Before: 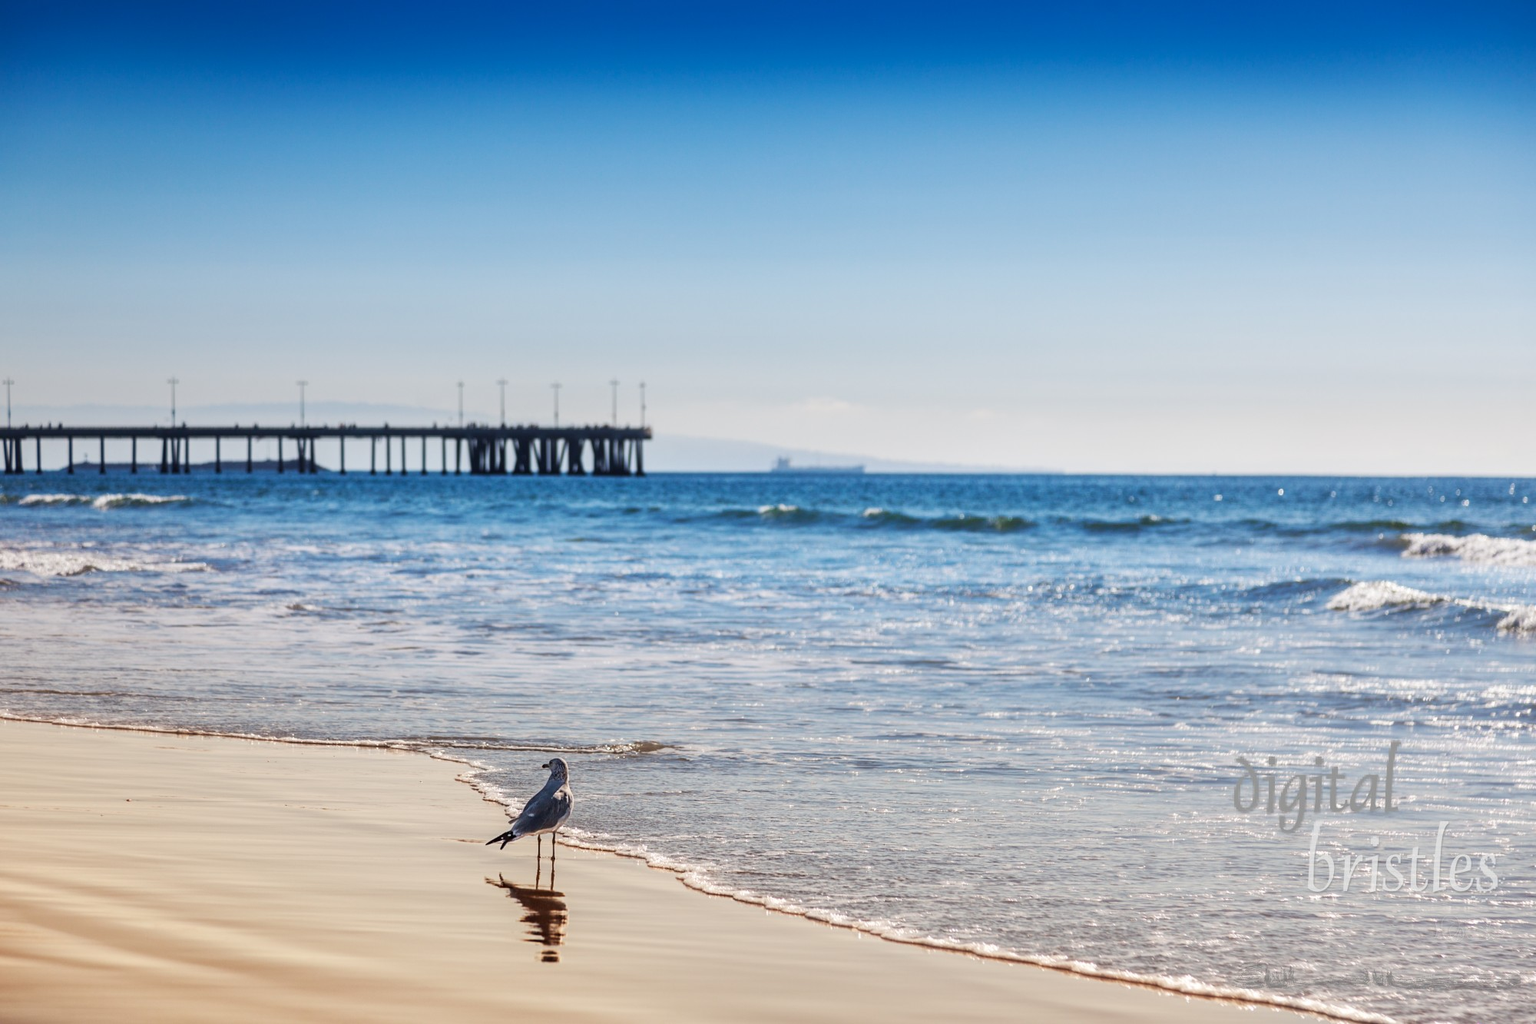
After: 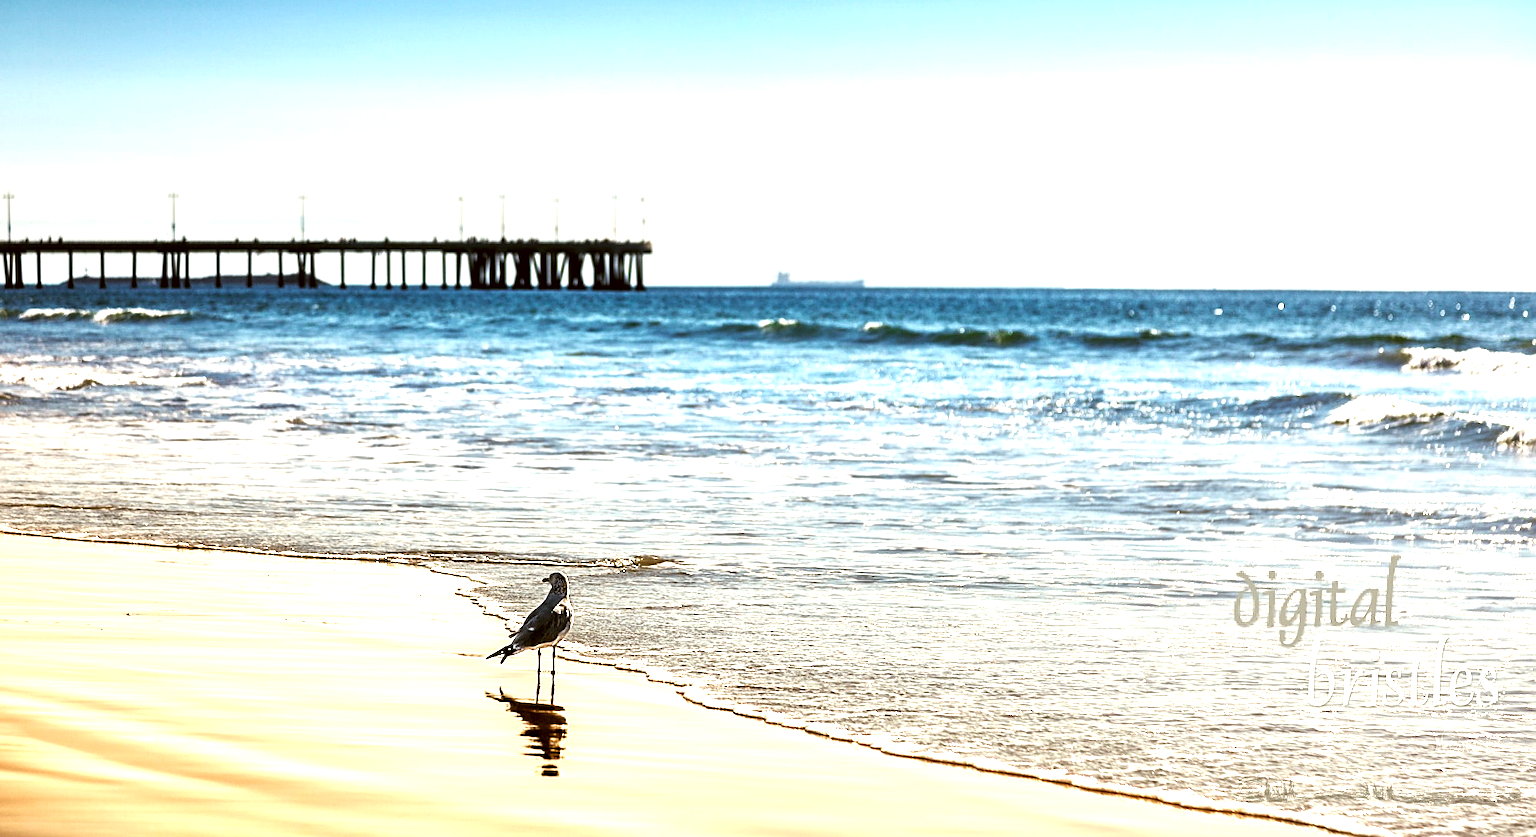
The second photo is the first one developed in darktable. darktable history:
sharpen: on, module defaults
crop and rotate: top 18.194%
color balance rgb: global offset › luminance -0.839%, perceptual saturation grading › global saturation 20%, perceptual saturation grading › highlights -25.739%, perceptual saturation grading › shadows 24.339%, perceptual brilliance grading › global brilliance 30.279%
color correction: highlights a* -1.27, highlights b* 10.5, shadows a* 0.212, shadows b* 19.84
levels: levels [0.029, 0.545, 0.971]
